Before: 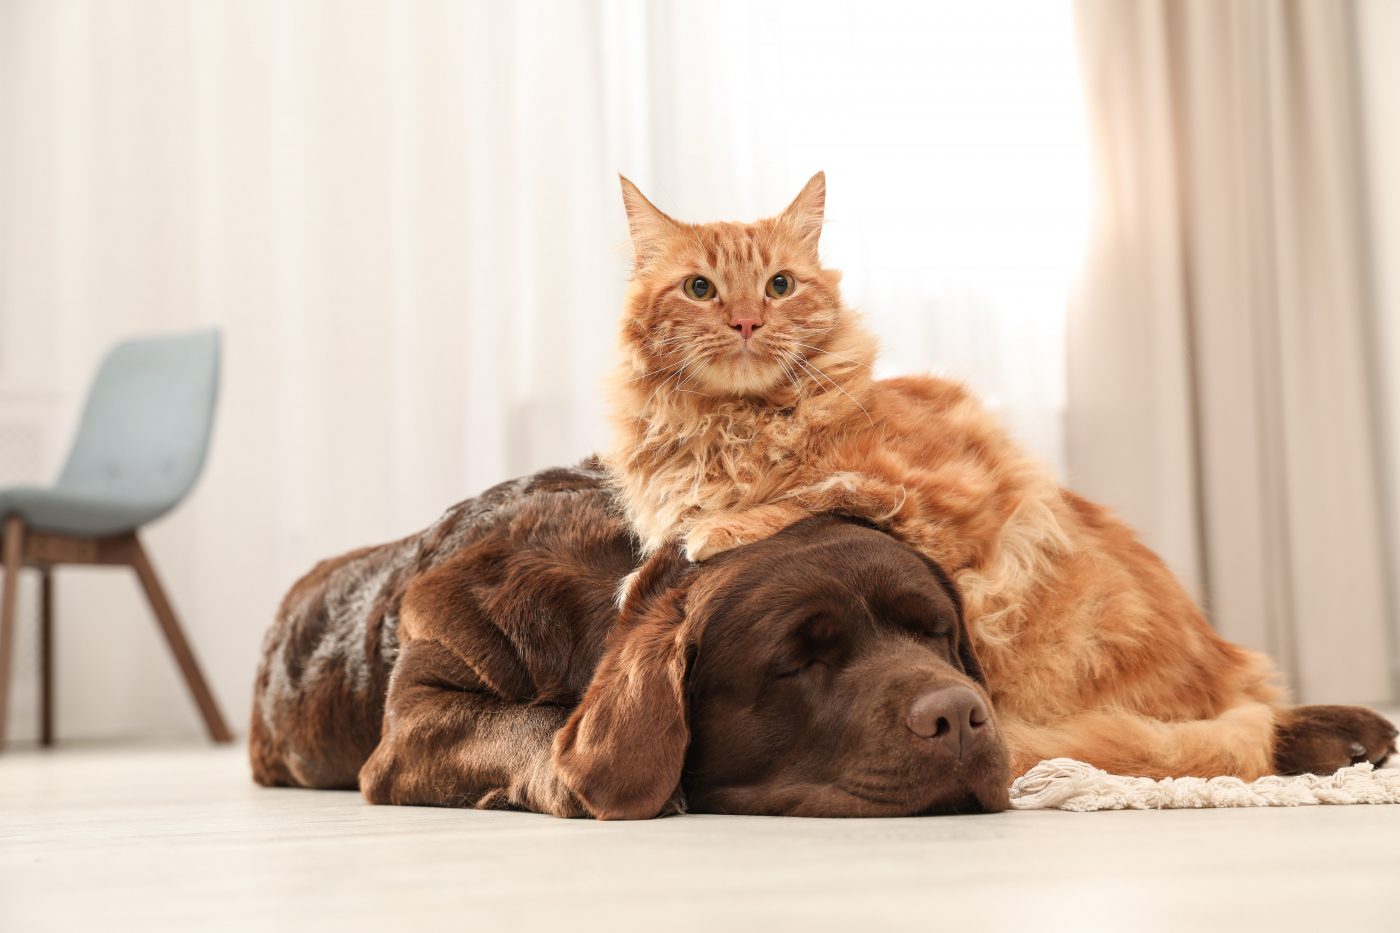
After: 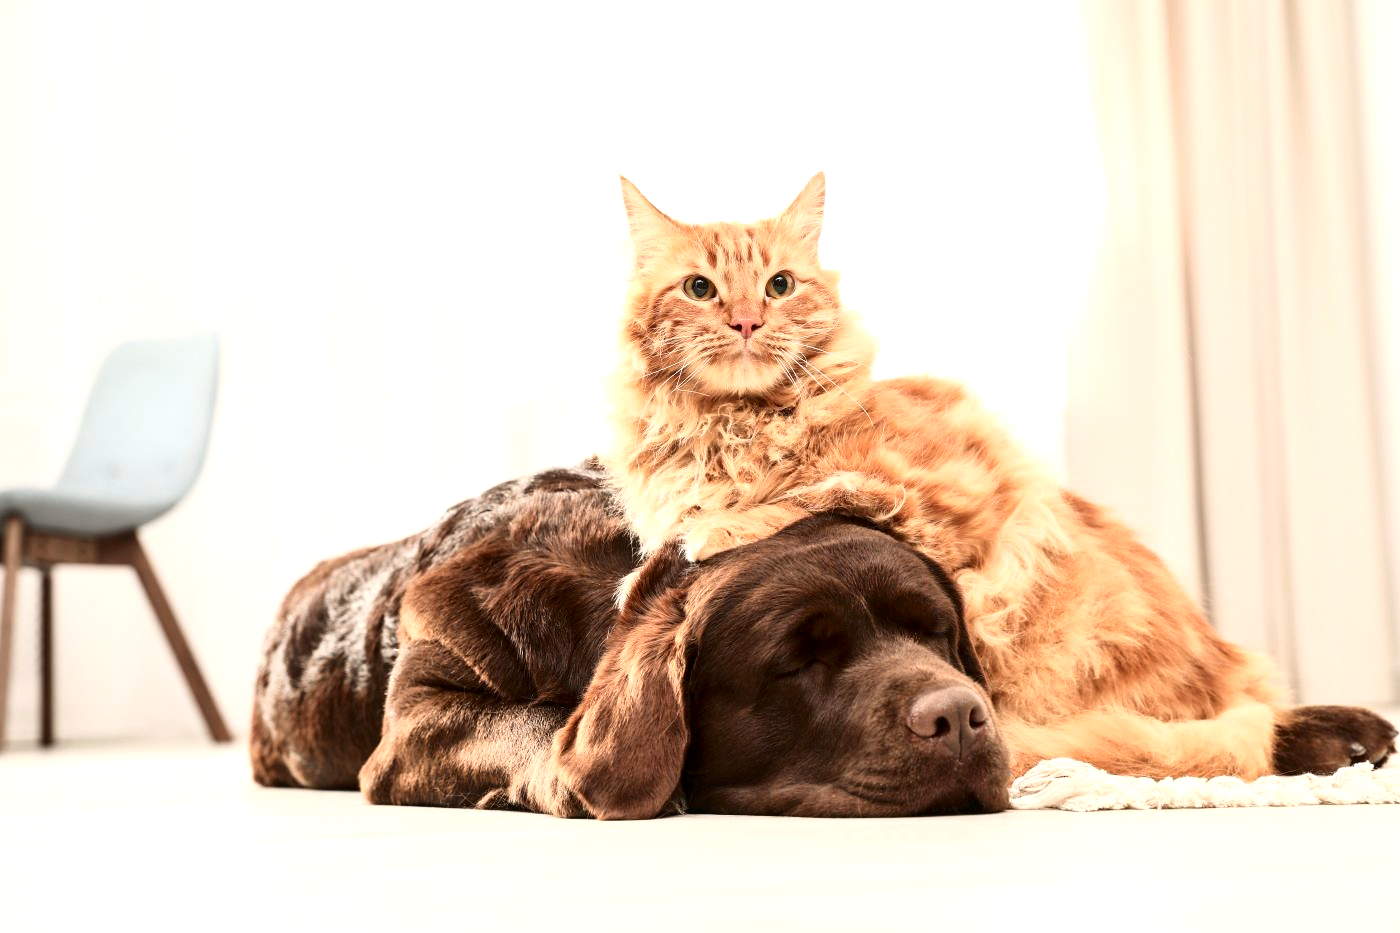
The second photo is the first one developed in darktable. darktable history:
exposure: black level correction 0, exposure 0.59 EV, compensate exposure bias true, compensate highlight preservation false
local contrast: mode bilateral grid, contrast 20, coarseness 50, detail 121%, midtone range 0.2
contrast brightness saturation: contrast 0.296
